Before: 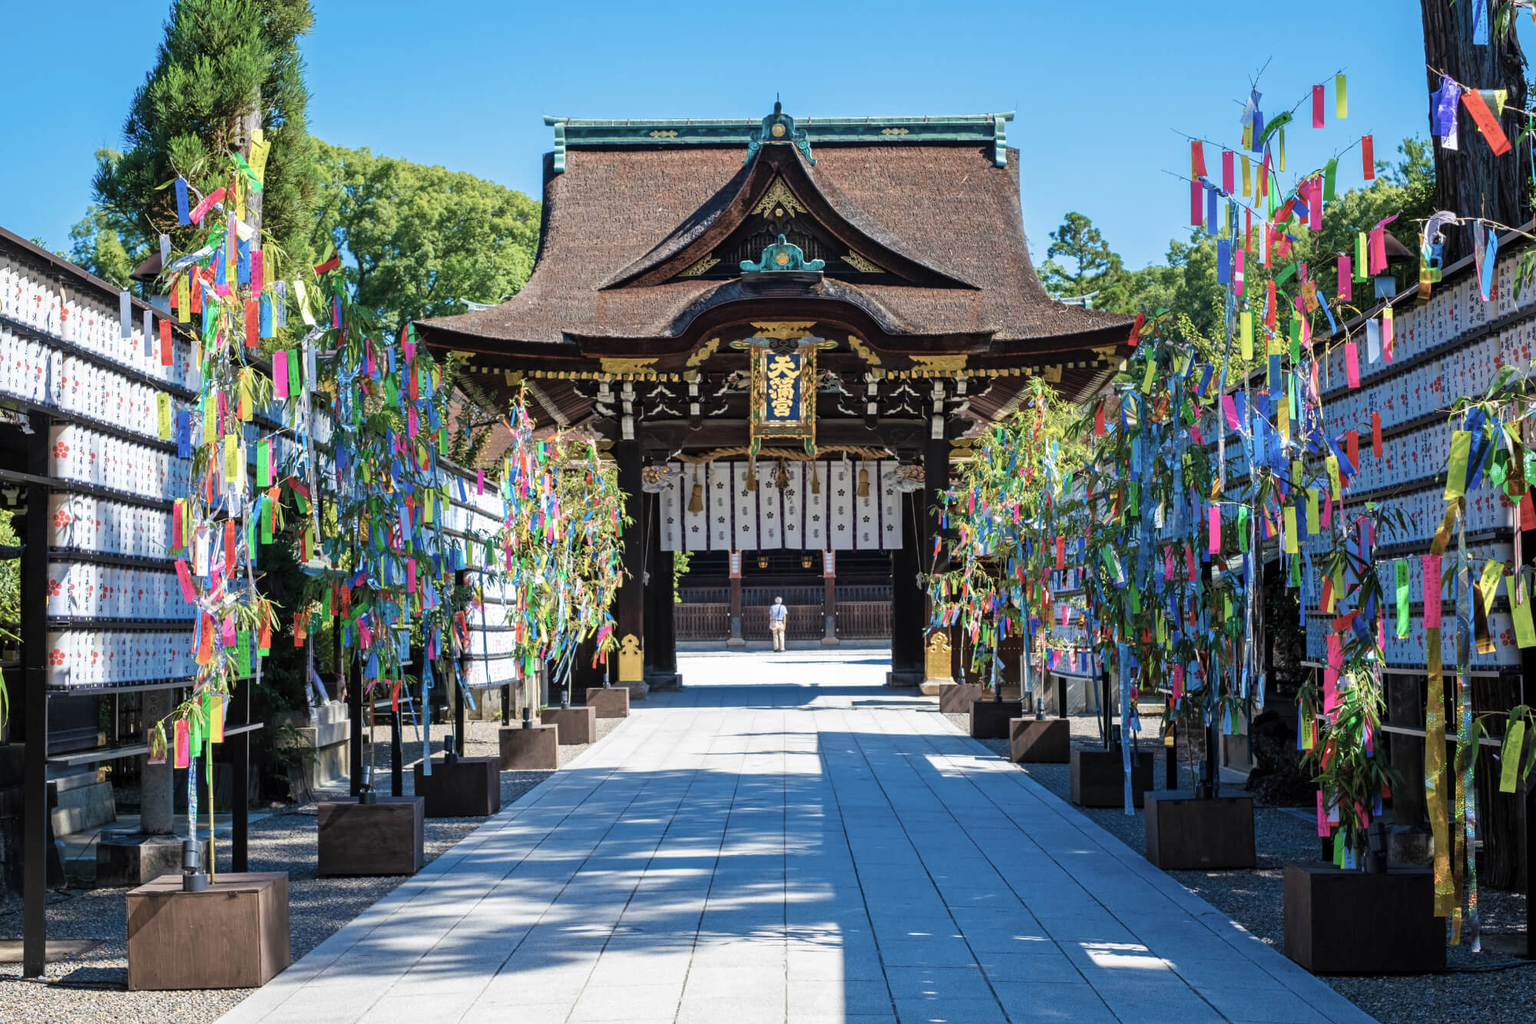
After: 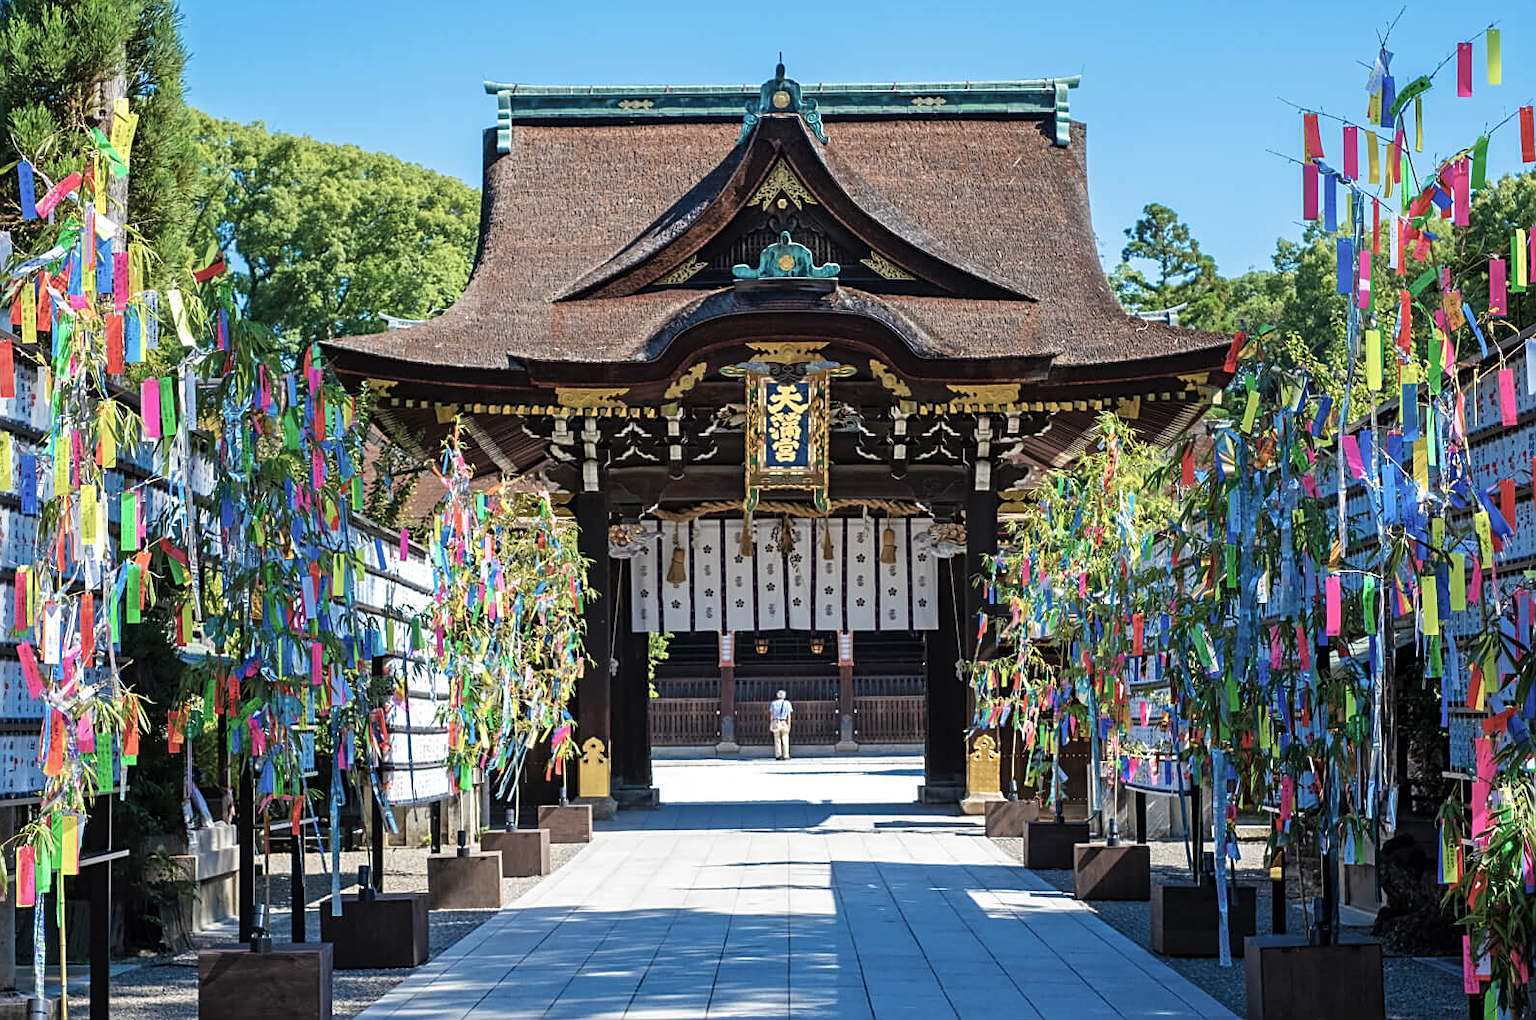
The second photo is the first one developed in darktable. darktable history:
crop and rotate: left 10.502%, top 5.034%, right 10.478%, bottom 16.134%
shadows and highlights: shadows 11.91, white point adjustment 1.16, highlights -1.8, highlights color adjustment 73.95%, soften with gaussian
sharpen: on, module defaults
